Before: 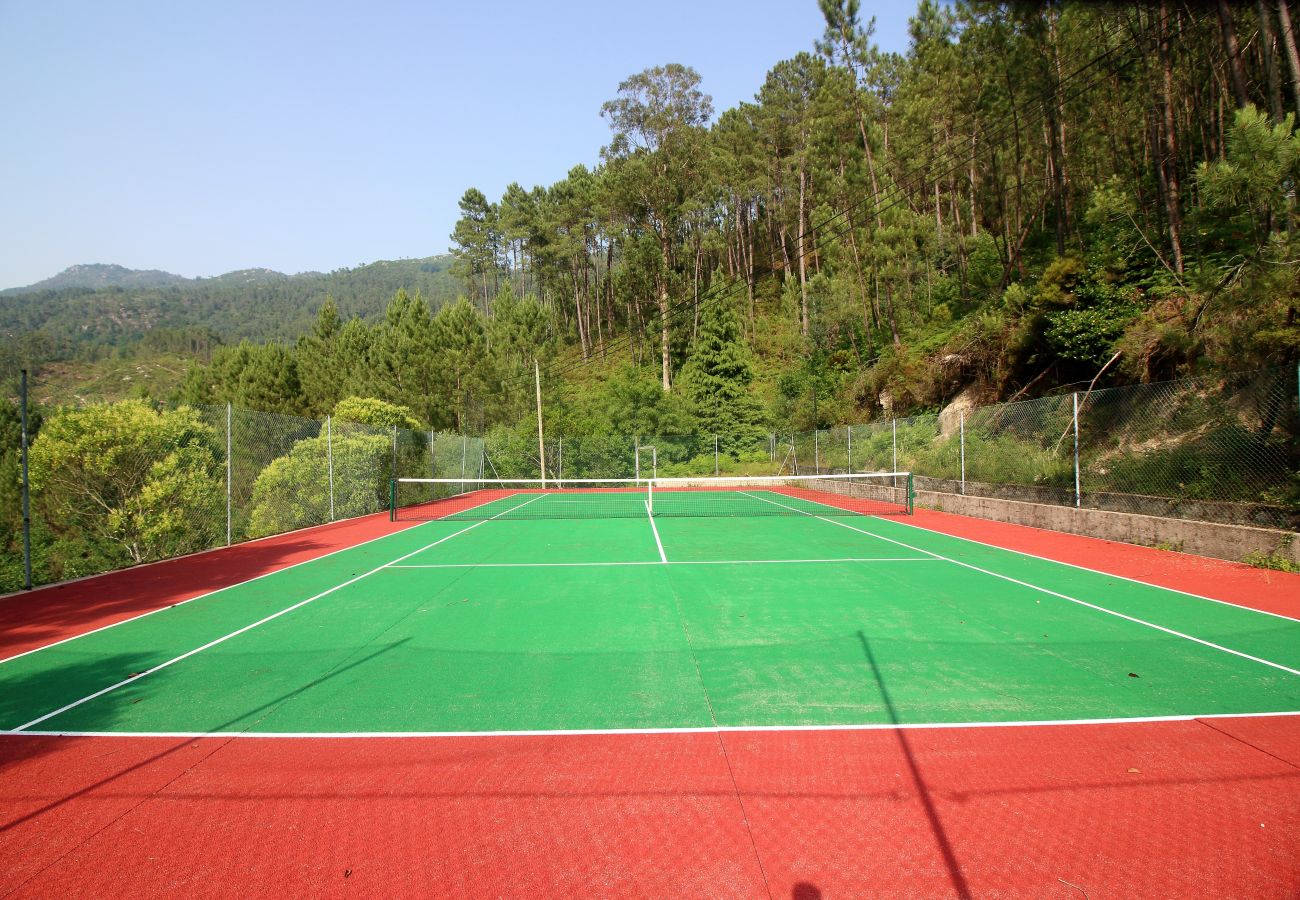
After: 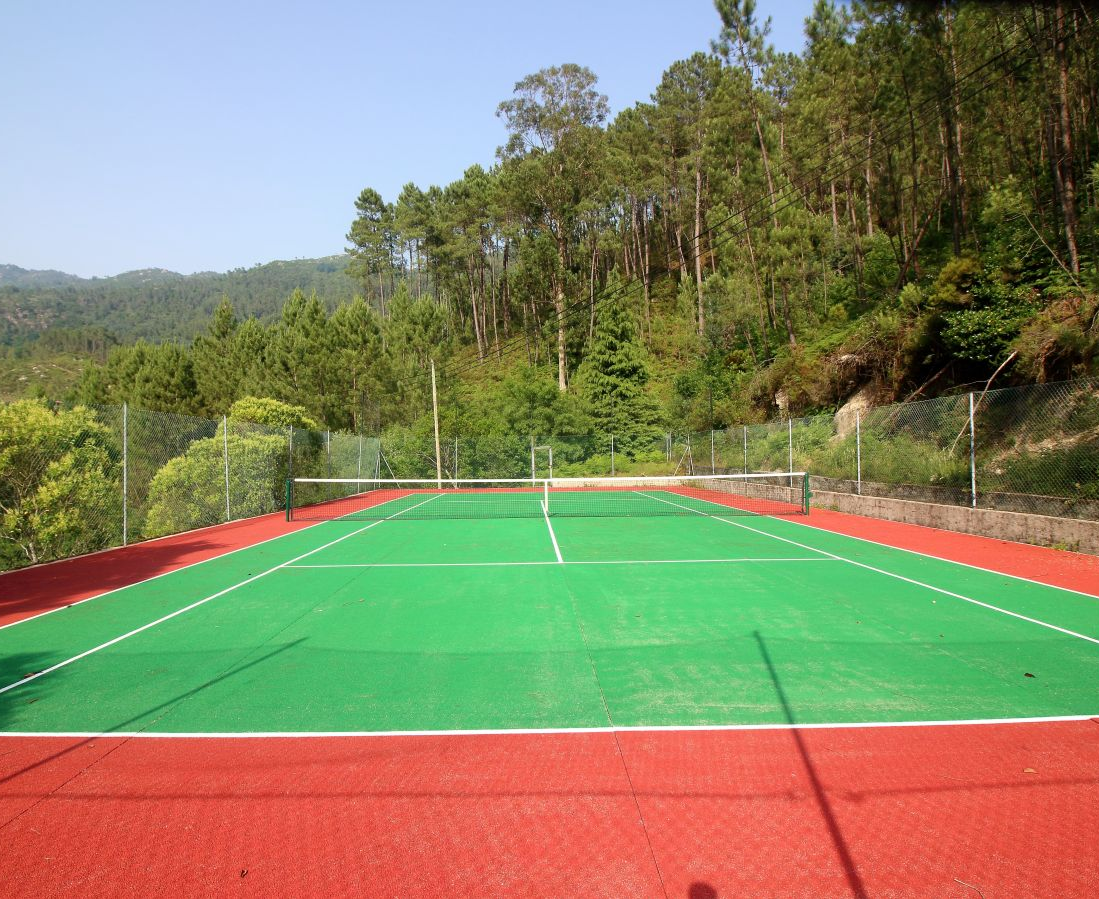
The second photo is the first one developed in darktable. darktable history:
crop: left 8.021%, right 7.397%
